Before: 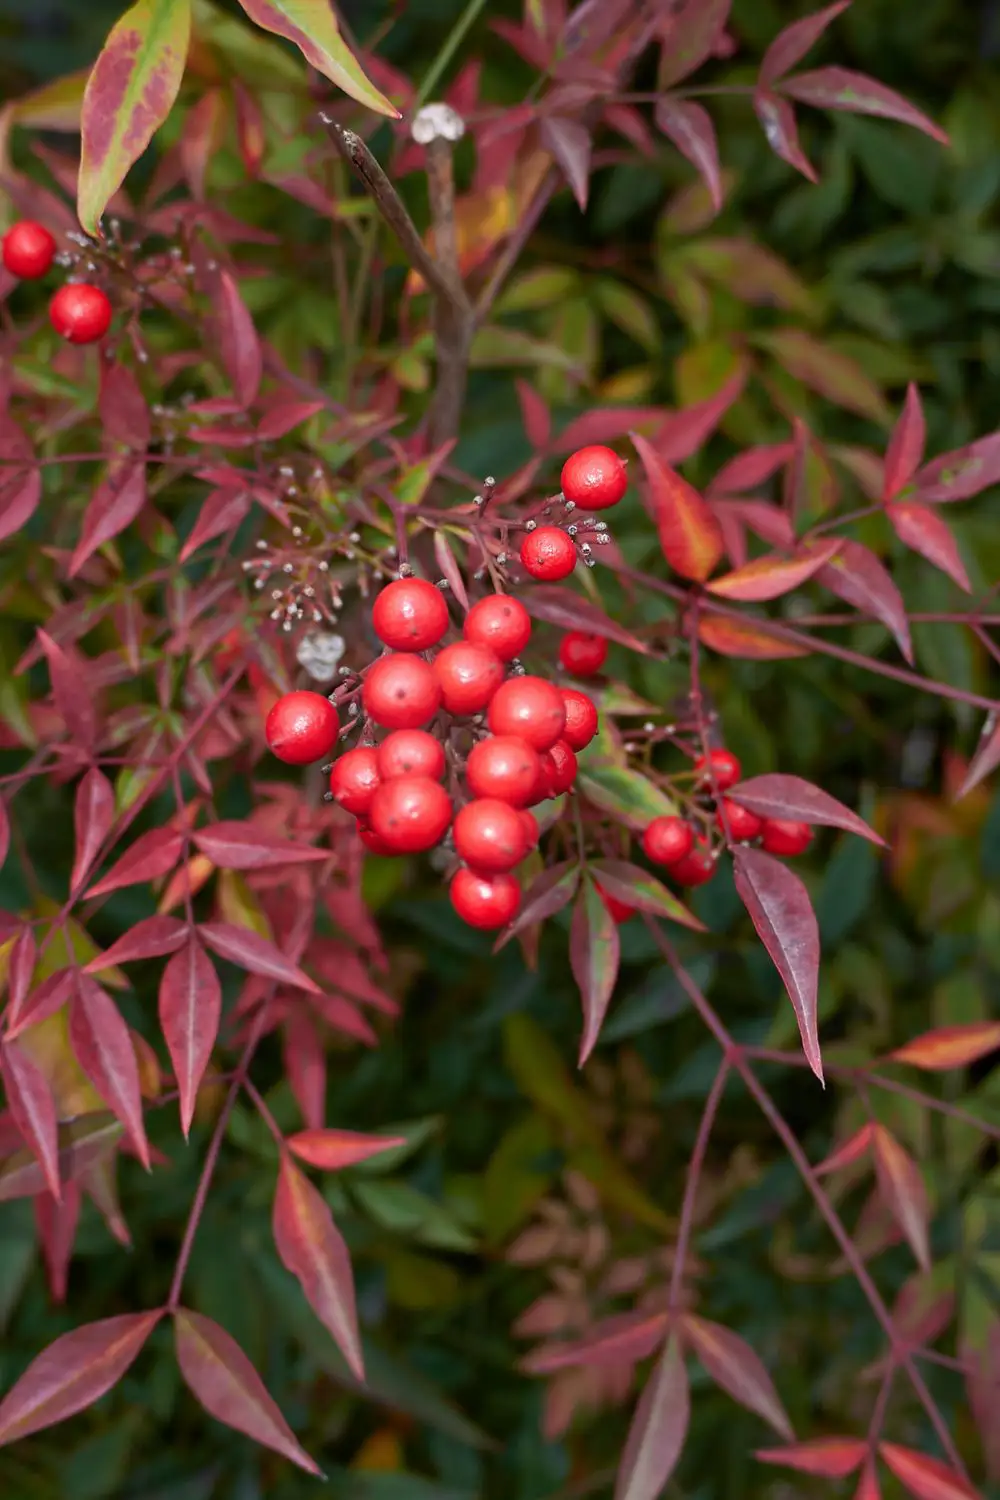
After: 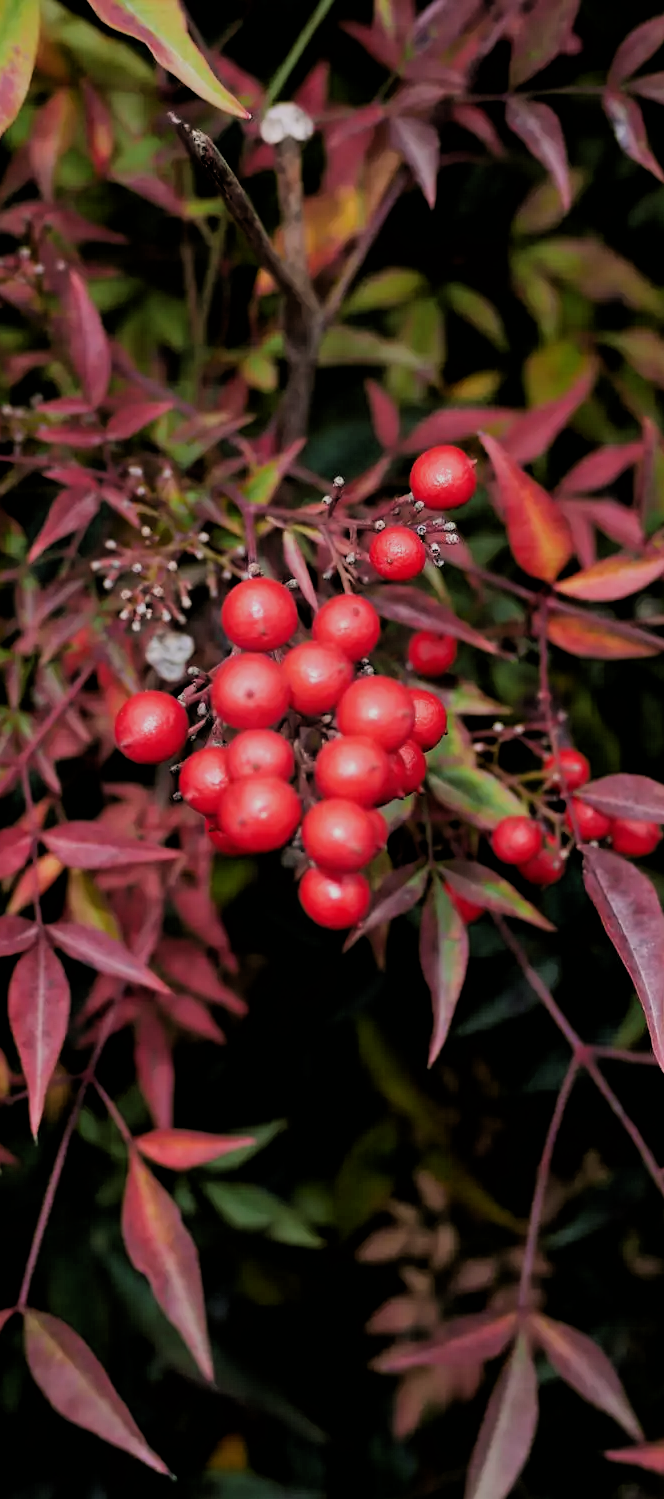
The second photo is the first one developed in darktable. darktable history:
crop and rotate: left 15.168%, right 18.414%
filmic rgb: black relative exposure -2.94 EV, white relative exposure 4.56 EV, hardness 1.71, contrast 1.255
